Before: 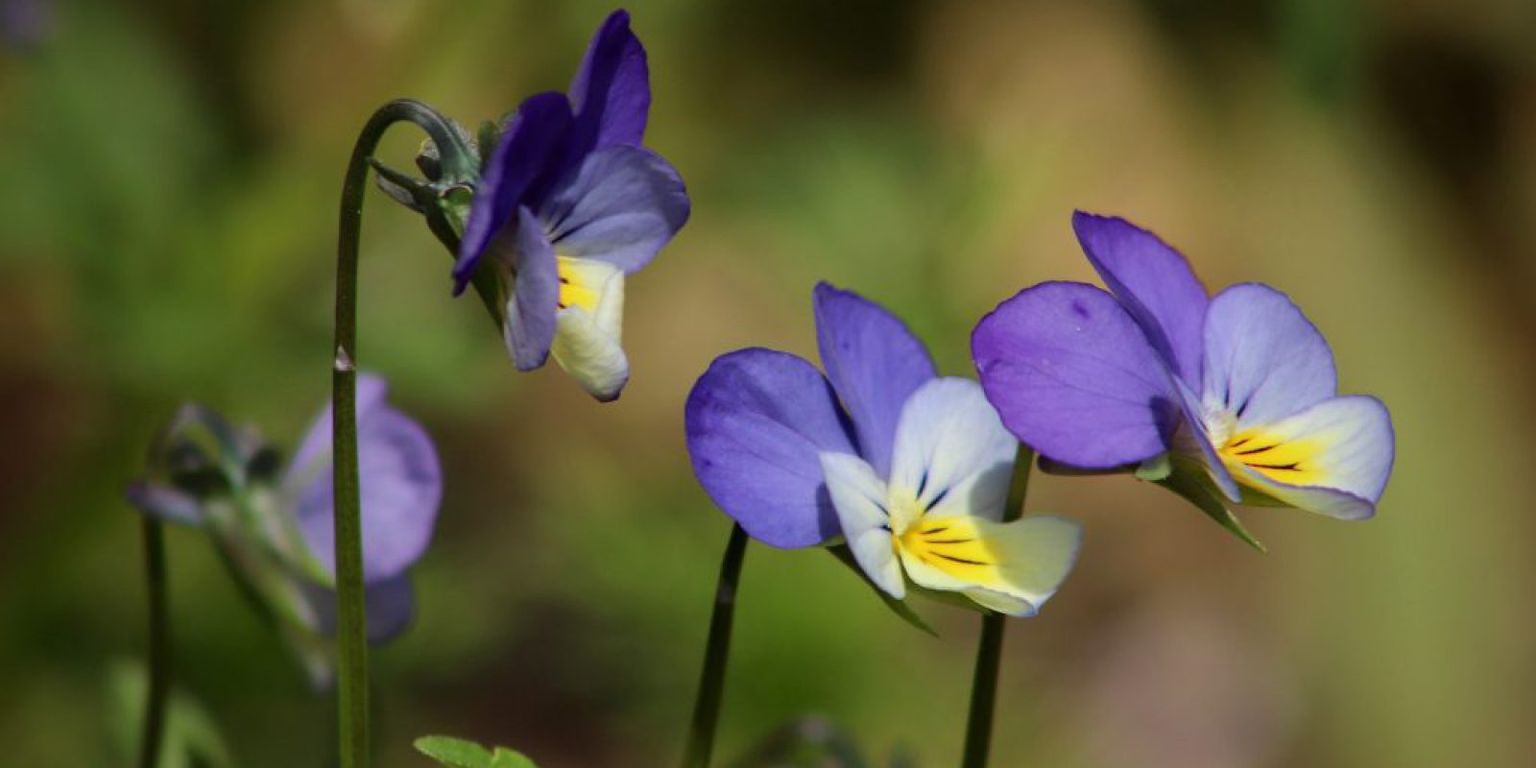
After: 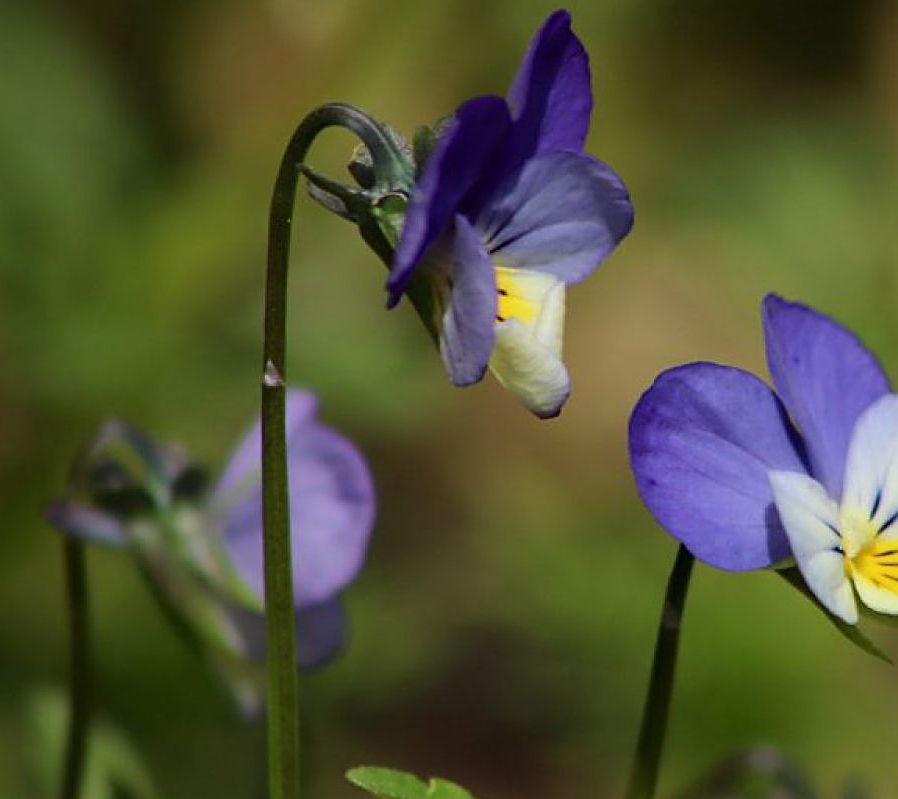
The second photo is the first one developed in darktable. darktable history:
sharpen: on, module defaults
crop: left 5.347%, right 38.499%
